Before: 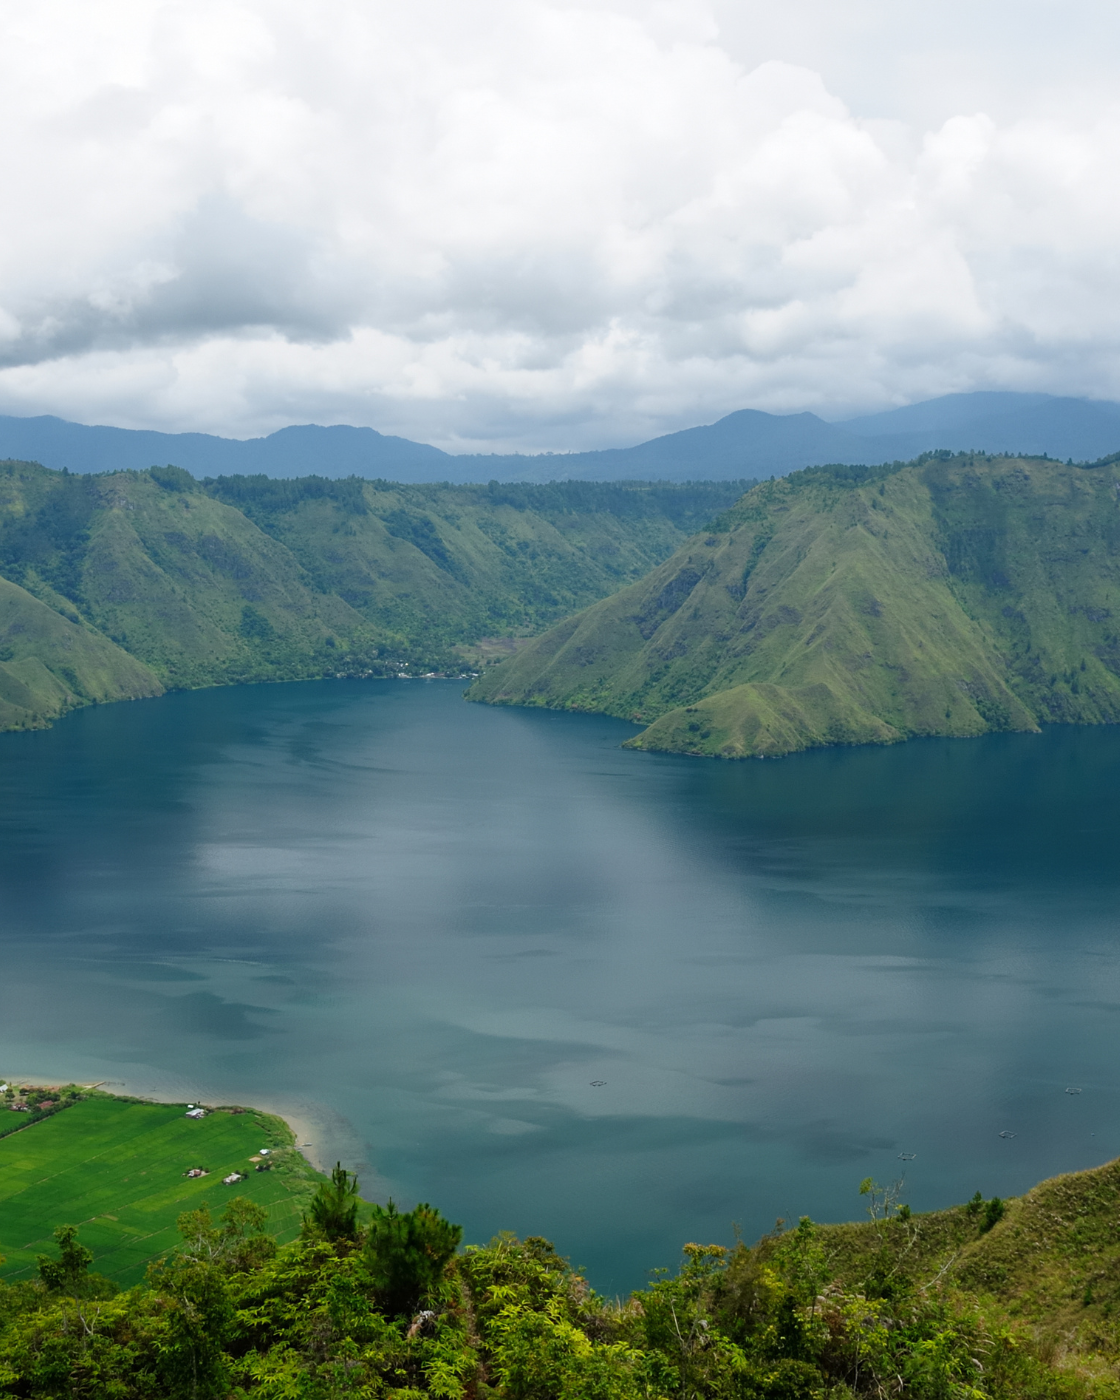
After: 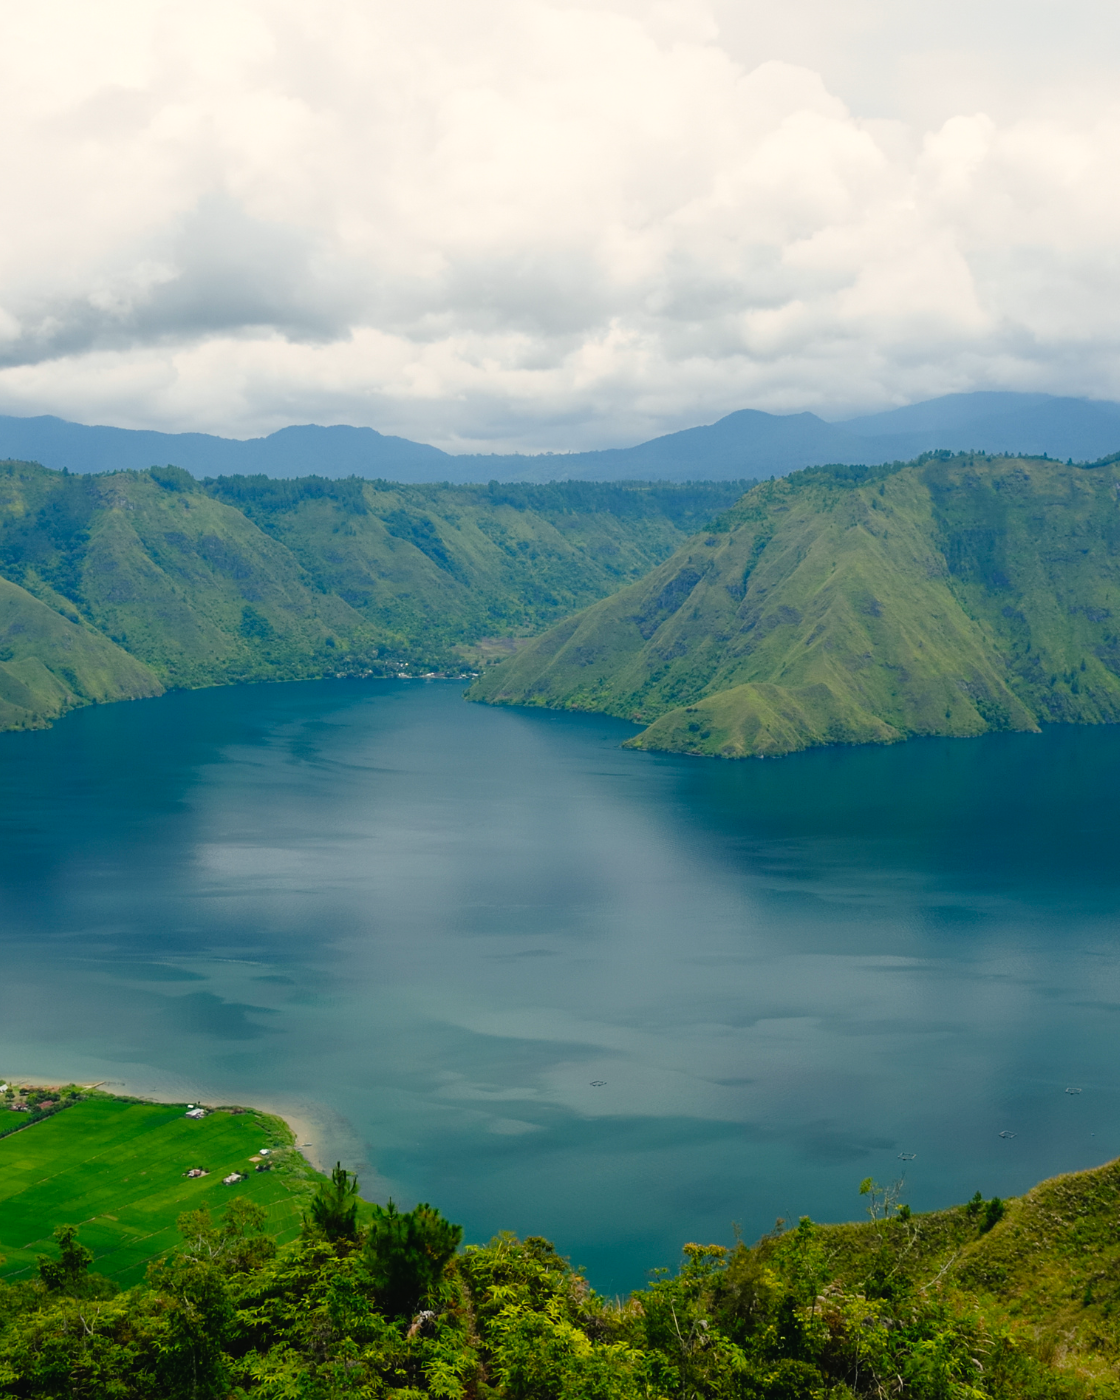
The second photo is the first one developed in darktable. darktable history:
color balance rgb: shadows lift › chroma 2%, shadows lift › hue 219.6°, power › hue 313.2°, highlights gain › chroma 3%, highlights gain › hue 75.6°, global offset › luminance 0.5%, perceptual saturation grading › global saturation 15.33%, perceptual saturation grading › highlights -19.33%, perceptual saturation grading › shadows 20%, global vibrance 20%
rgb curve: curves: ch0 [(0, 0) (0.136, 0.078) (0.262, 0.245) (0.414, 0.42) (1, 1)], compensate middle gray true, preserve colors basic power
